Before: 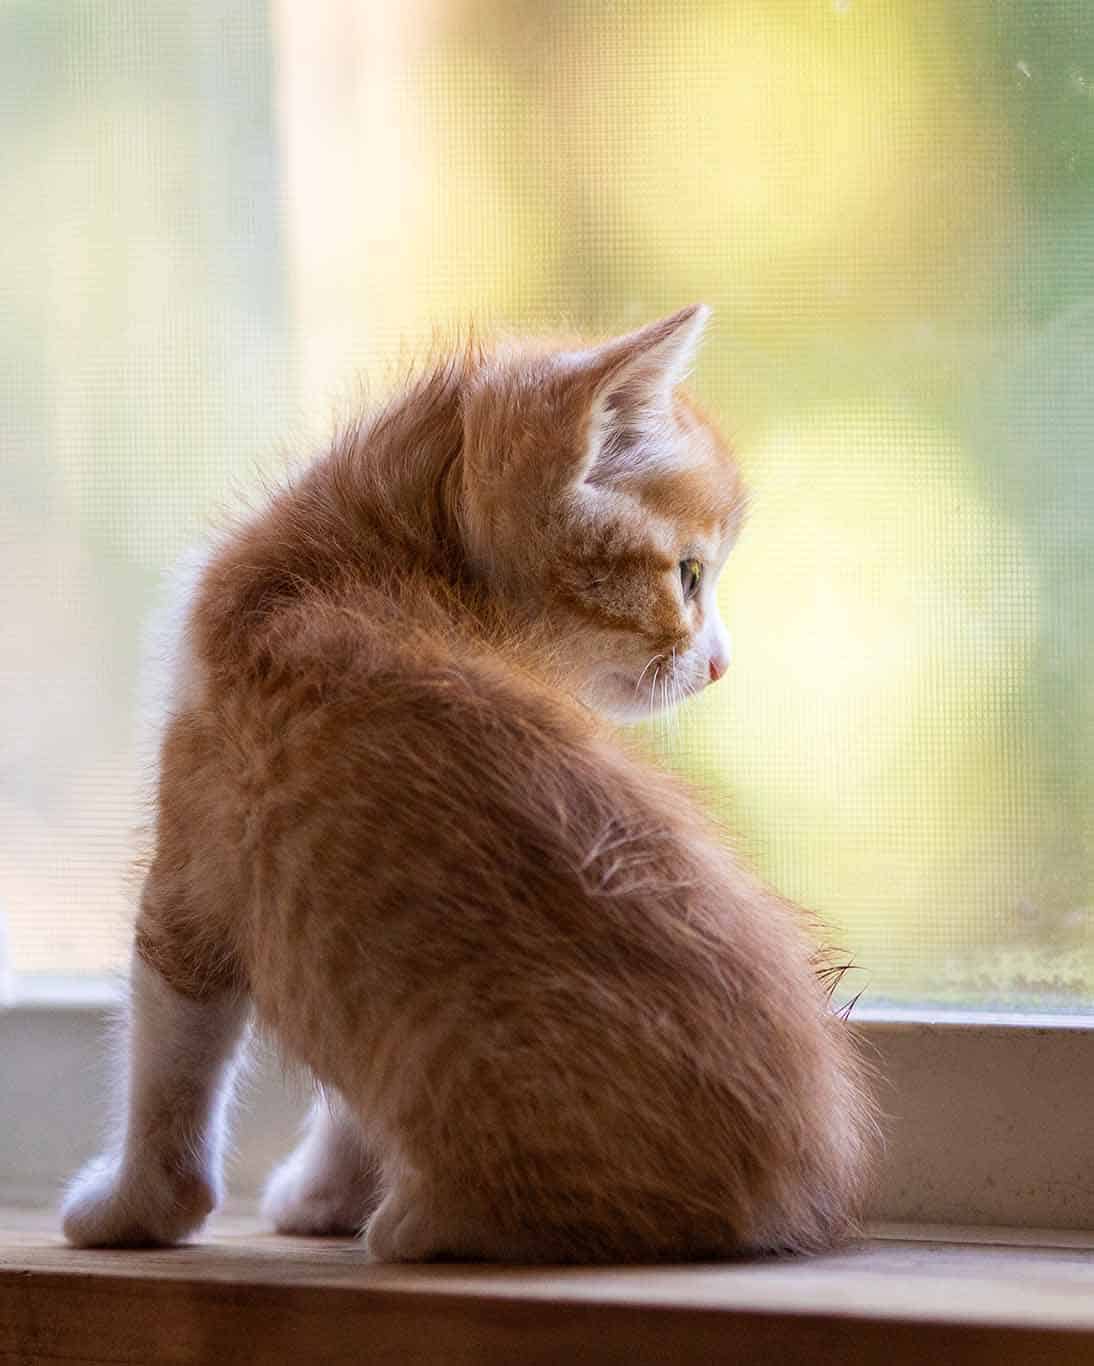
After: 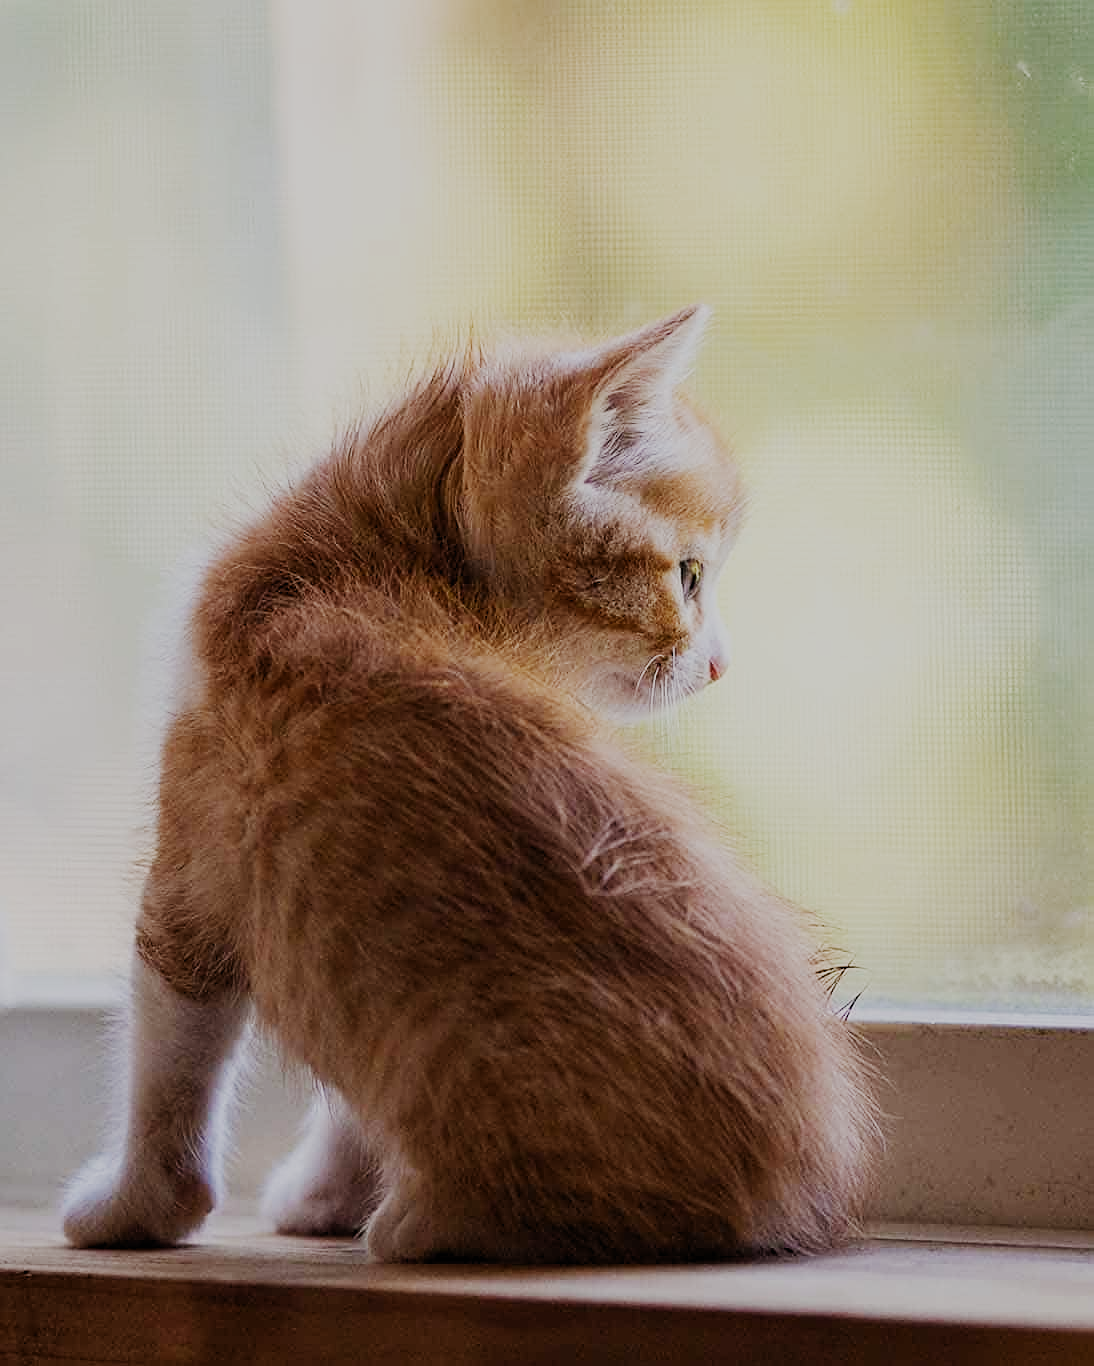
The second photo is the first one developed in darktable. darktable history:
sharpen: on, module defaults
filmic rgb: black relative exposure -9.21 EV, white relative exposure 6.82 EV, hardness 3.06, contrast 1.054, preserve chrominance no, color science v5 (2021), contrast in shadows safe, contrast in highlights safe
